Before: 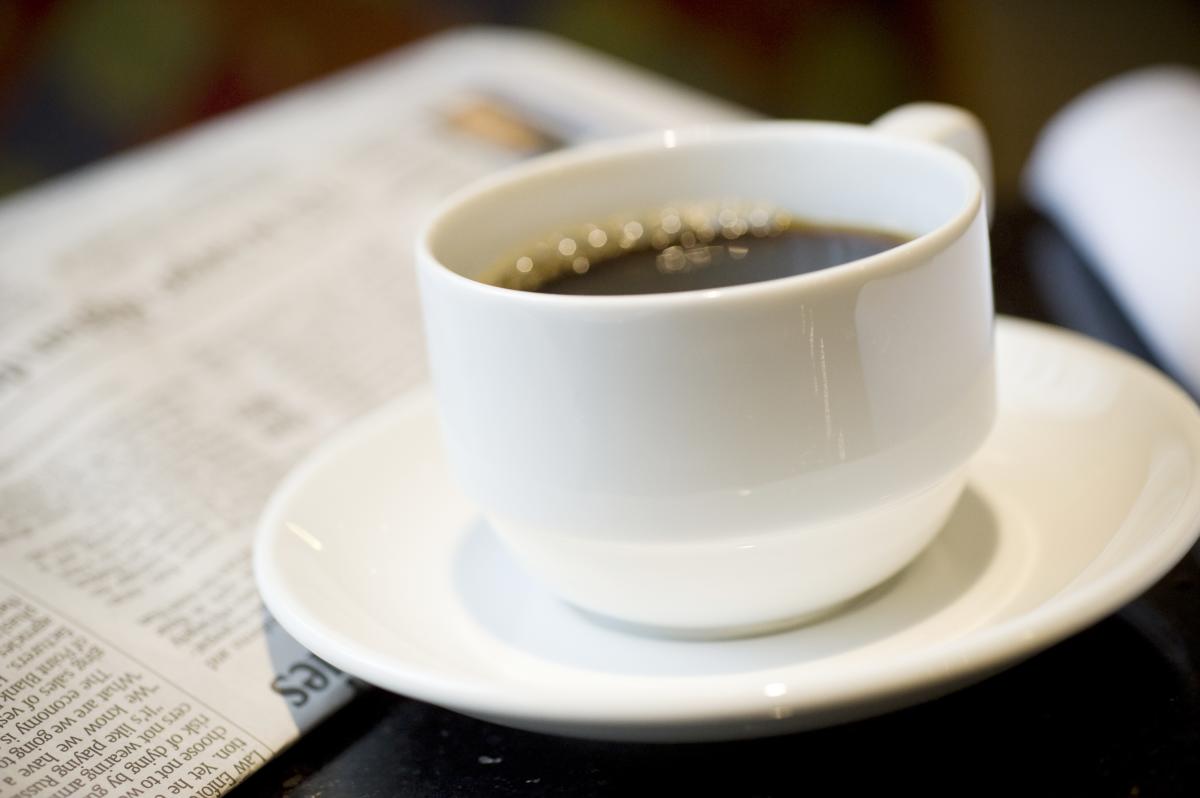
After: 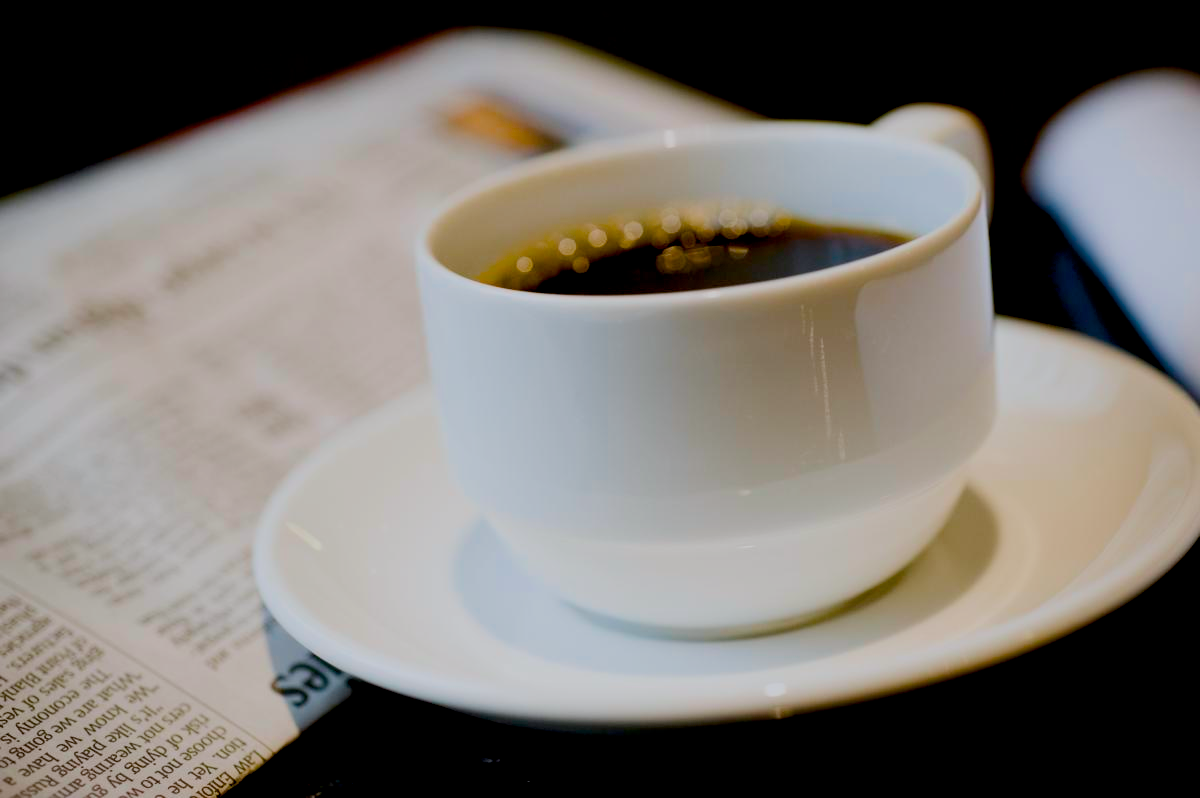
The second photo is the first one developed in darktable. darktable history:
color balance rgb: perceptual saturation grading › global saturation 33.665%, perceptual brilliance grading › global brilliance 14.678%, perceptual brilliance grading › shadows -34.902%, global vibrance 20%
color correction: highlights a* -0.15, highlights b* -5.24, shadows a* -0.124, shadows b* -0.079
filmic rgb: black relative exposure -8.75 EV, white relative exposure 4.97 EV, threshold 5.96 EV, target black luminance 0%, hardness 3.77, latitude 65.59%, contrast 0.822, shadows ↔ highlights balance 19.88%, enable highlight reconstruction true
exposure: black level correction 0.044, exposure -0.23 EV, compensate exposure bias true, compensate highlight preservation false
contrast brightness saturation: contrast 0.066, brightness -0.146, saturation 0.119
